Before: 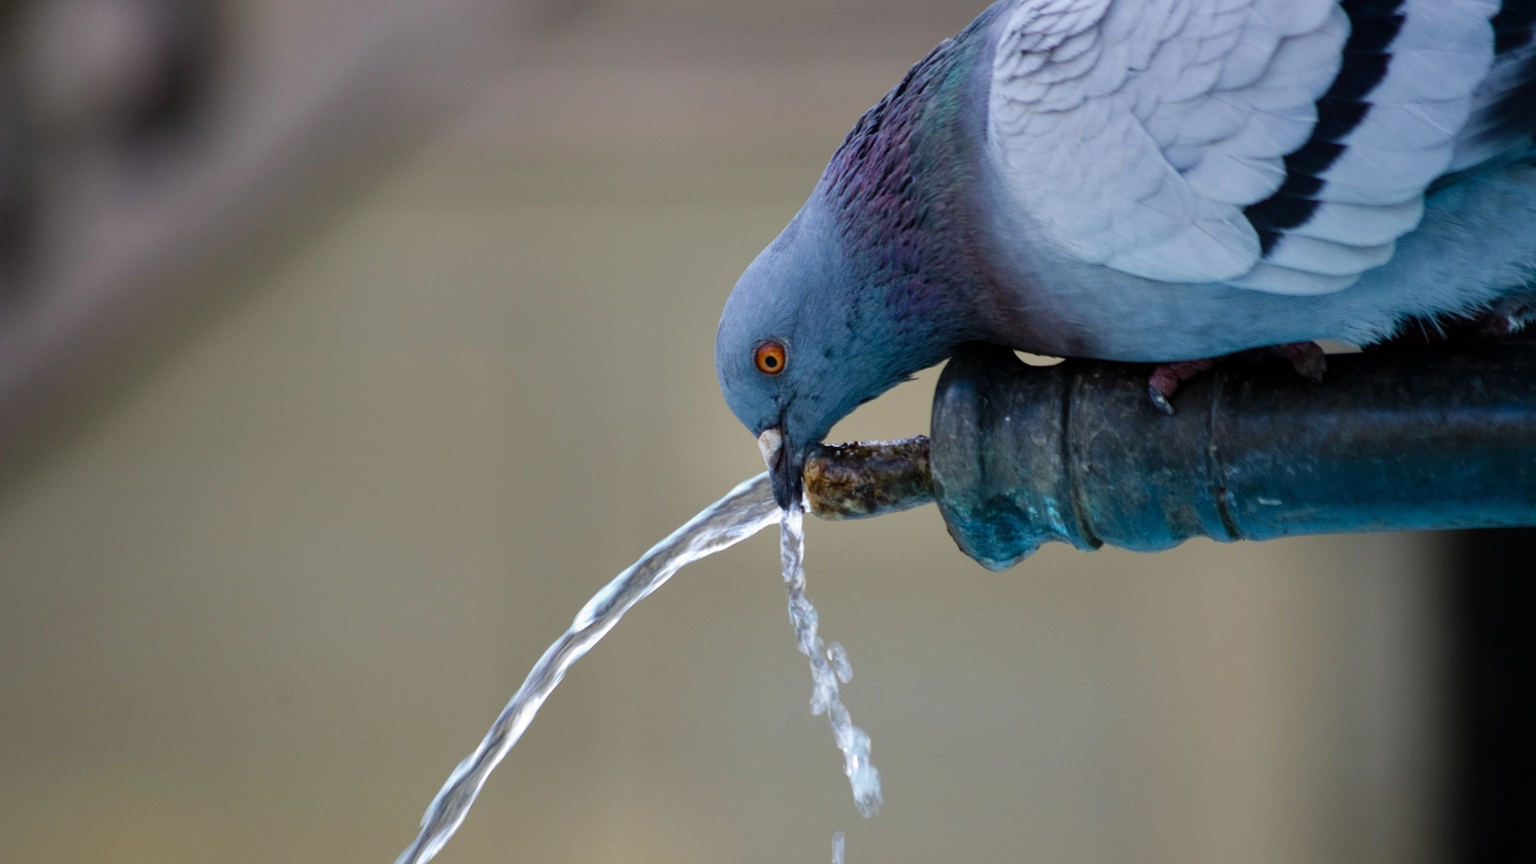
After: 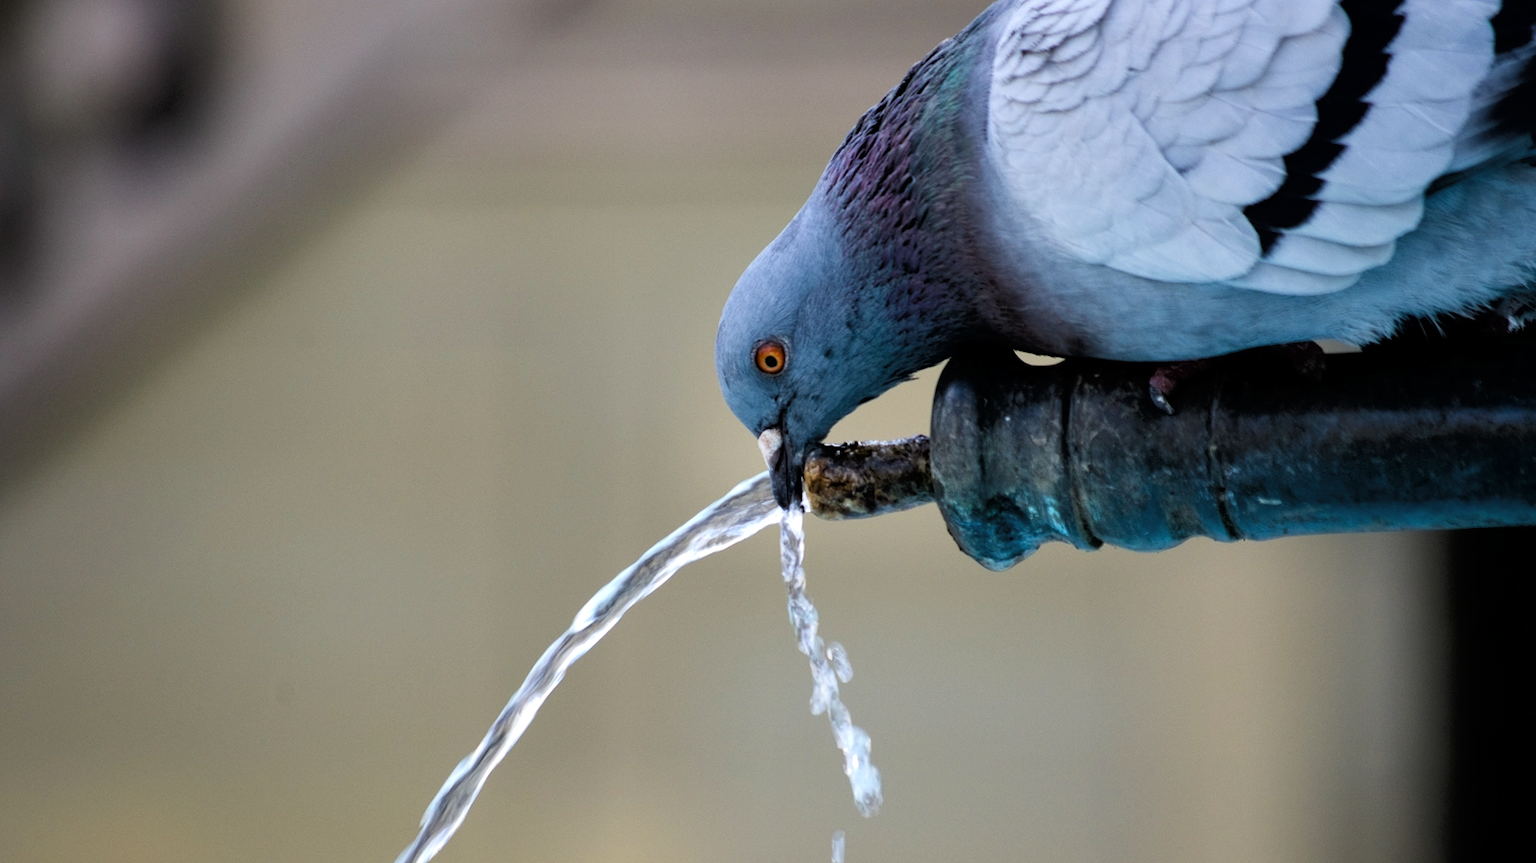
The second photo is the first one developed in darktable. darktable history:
tone curve: curves: ch0 [(0, 0) (0.118, 0.034) (0.182, 0.124) (0.265, 0.214) (0.504, 0.508) (0.783, 0.825) (1, 1)], color space Lab, linked channels, preserve colors none
exposure: black level correction 0.001, exposure 0.191 EV, compensate highlight preservation false
